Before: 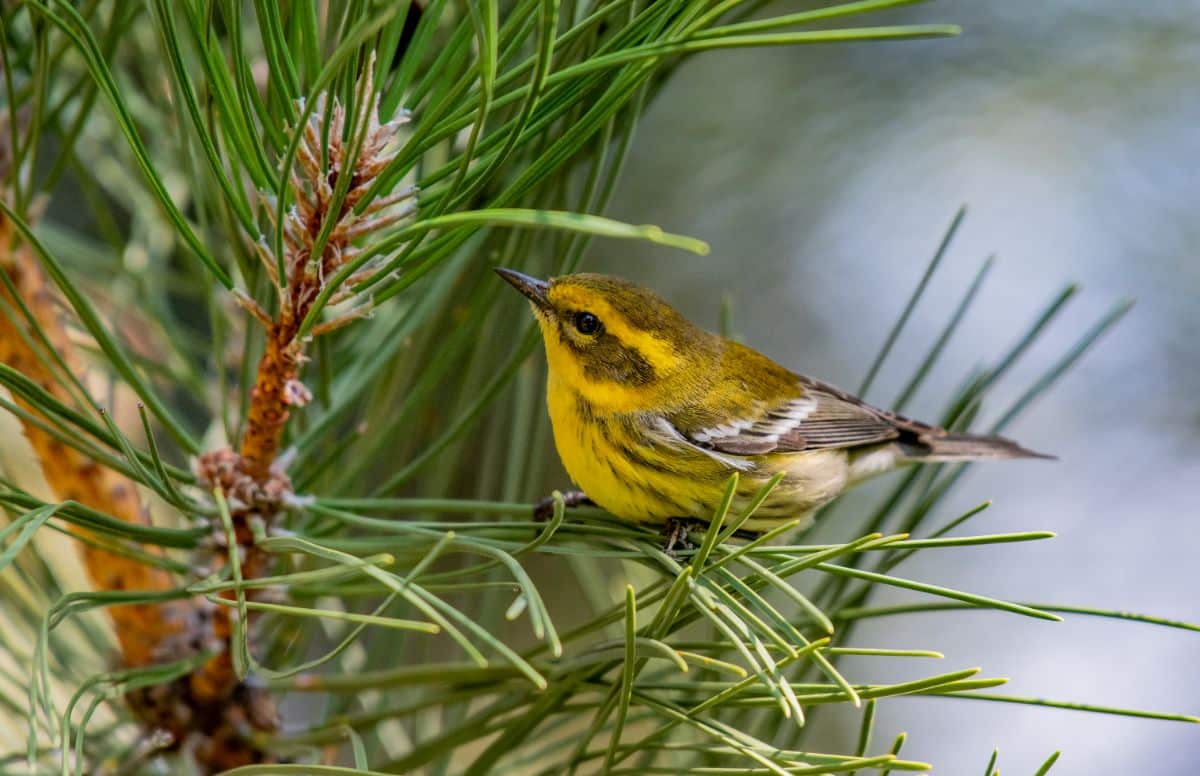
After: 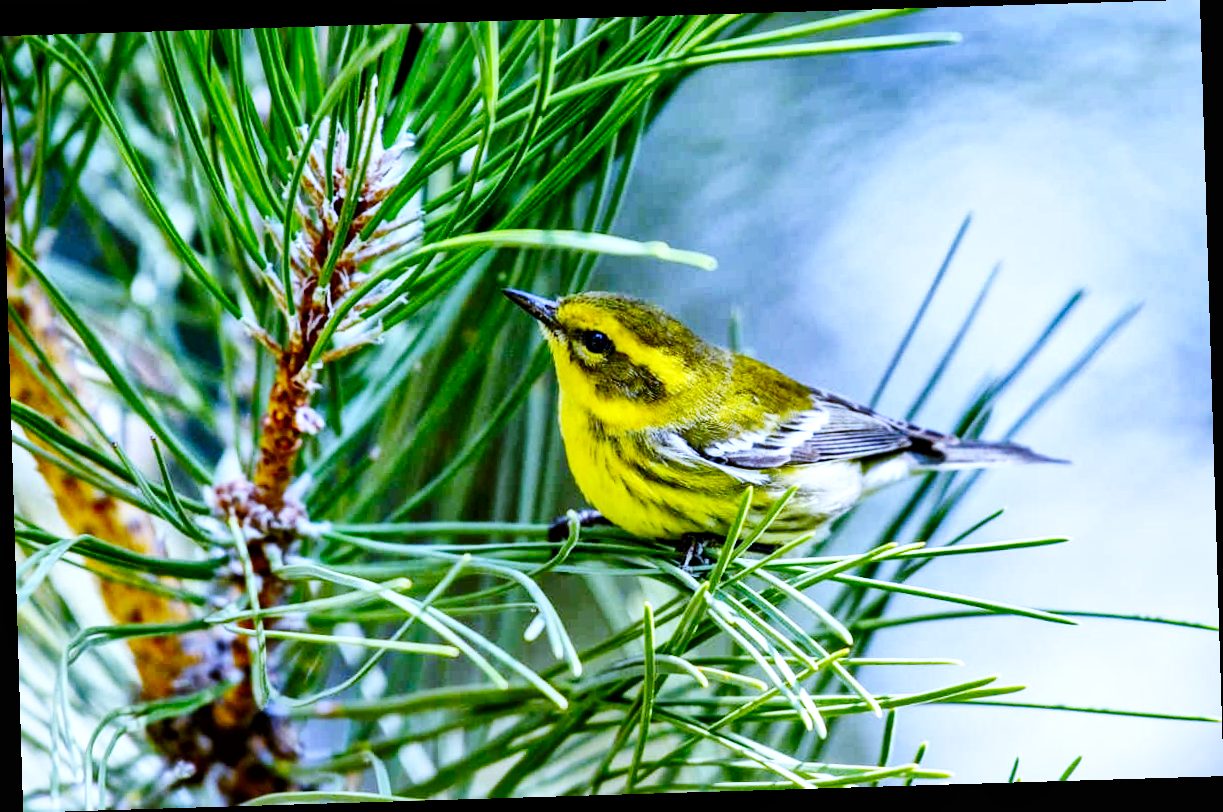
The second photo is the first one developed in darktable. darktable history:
rotate and perspective: rotation -1.75°, automatic cropping off
local contrast: mode bilateral grid, contrast 20, coarseness 20, detail 150%, midtone range 0.2
base curve: curves: ch0 [(0, 0) (0, 0) (0.002, 0.001) (0.008, 0.003) (0.019, 0.011) (0.037, 0.037) (0.064, 0.11) (0.102, 0.232) (0.152, 0.379) (0.216, 0.524) (0.296, 0.665) (0.394, 0.789) (0.512, 0.881) (0.651, 0.945) (0.813, 0.986) (1, 1)], preserve colors none
white balance: red 0.766, blue 1.537
